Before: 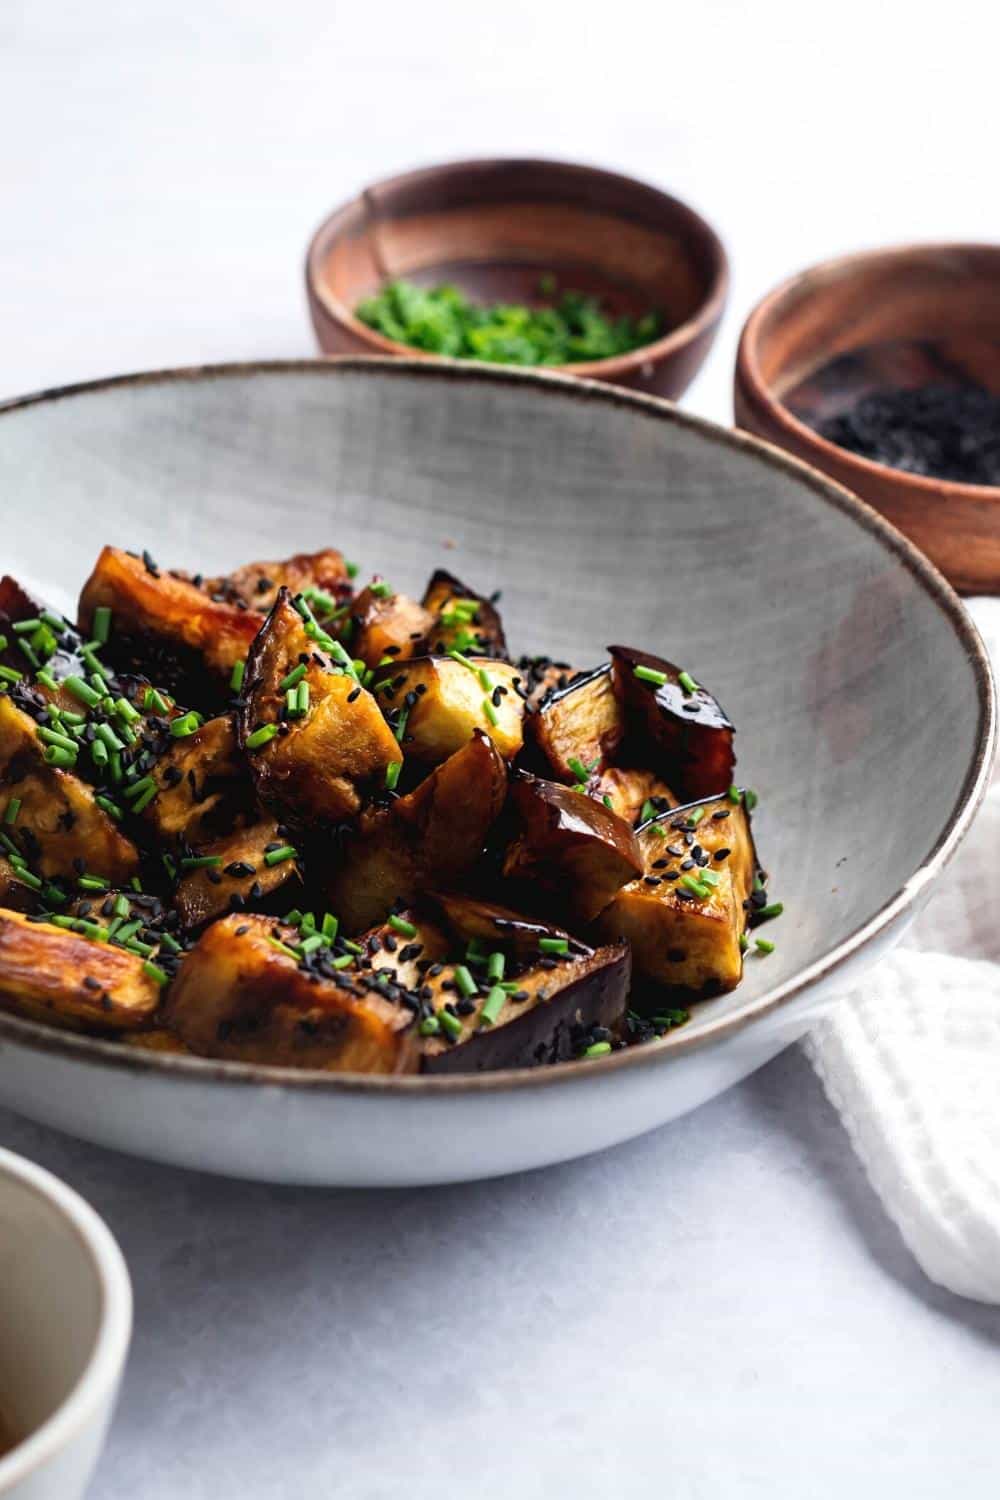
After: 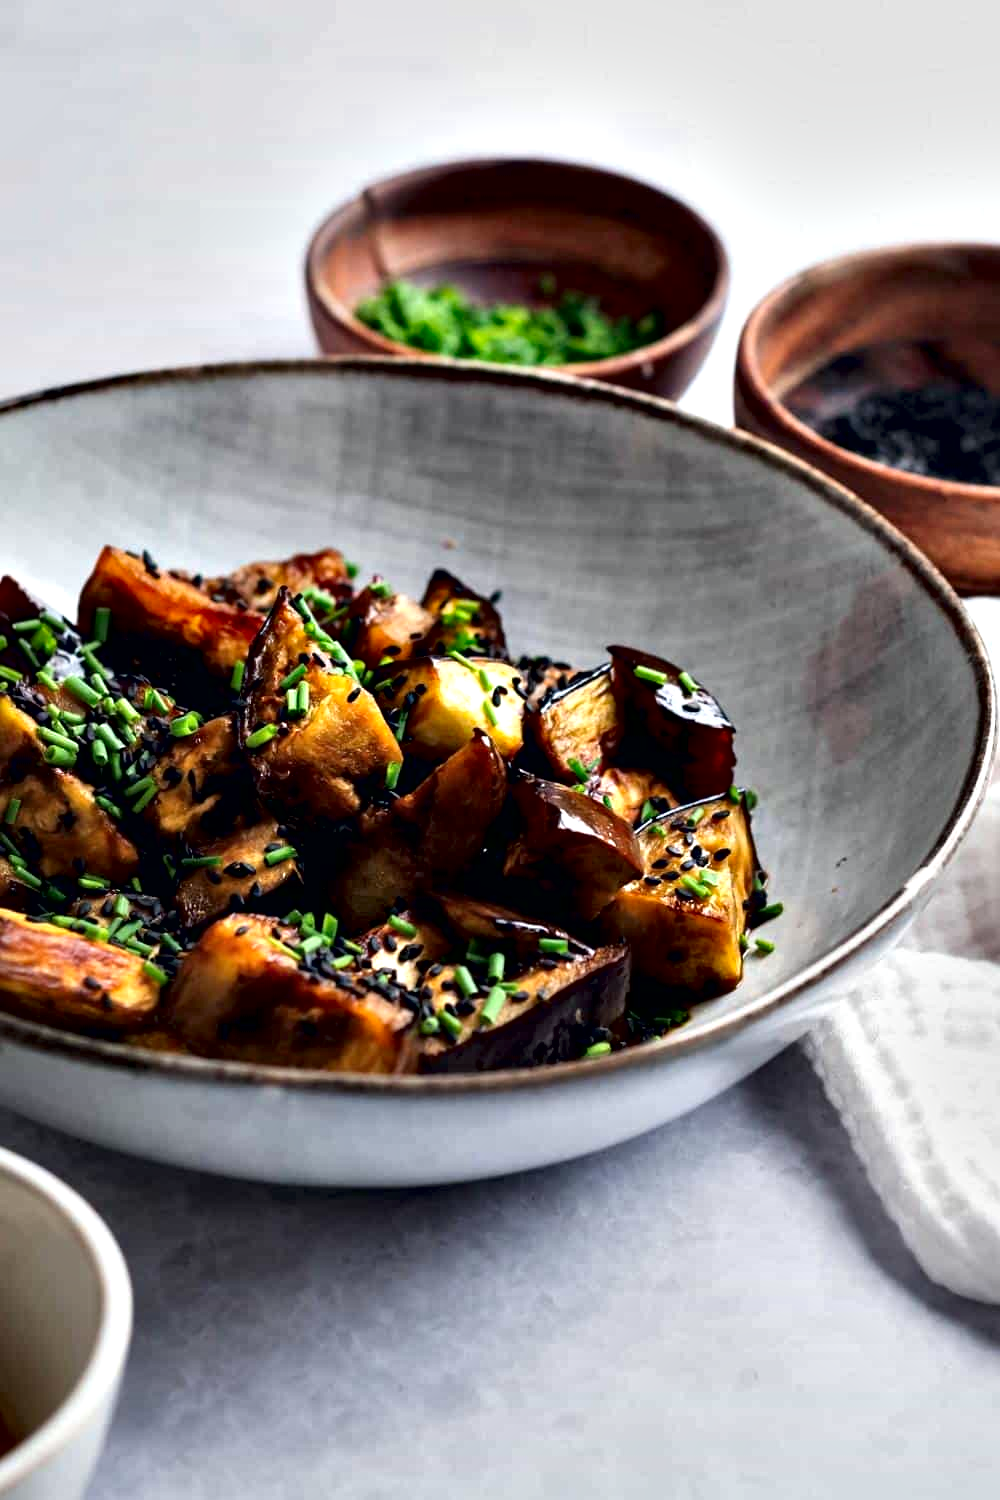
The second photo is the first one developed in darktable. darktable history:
local contrast: mode bilateral grid, contrast 25, coarseness 51, detail 123%, midtone range 0.2
shadows and highlights: radius 122.25, shadows 21.62, white point adjustment -9.7, highlights -13.15, soften with gaussian
contrast equalizer: y [[0.6 ×6], [0.55 ×6], [0 ×6], [0 ×6], [0 ×6]]
